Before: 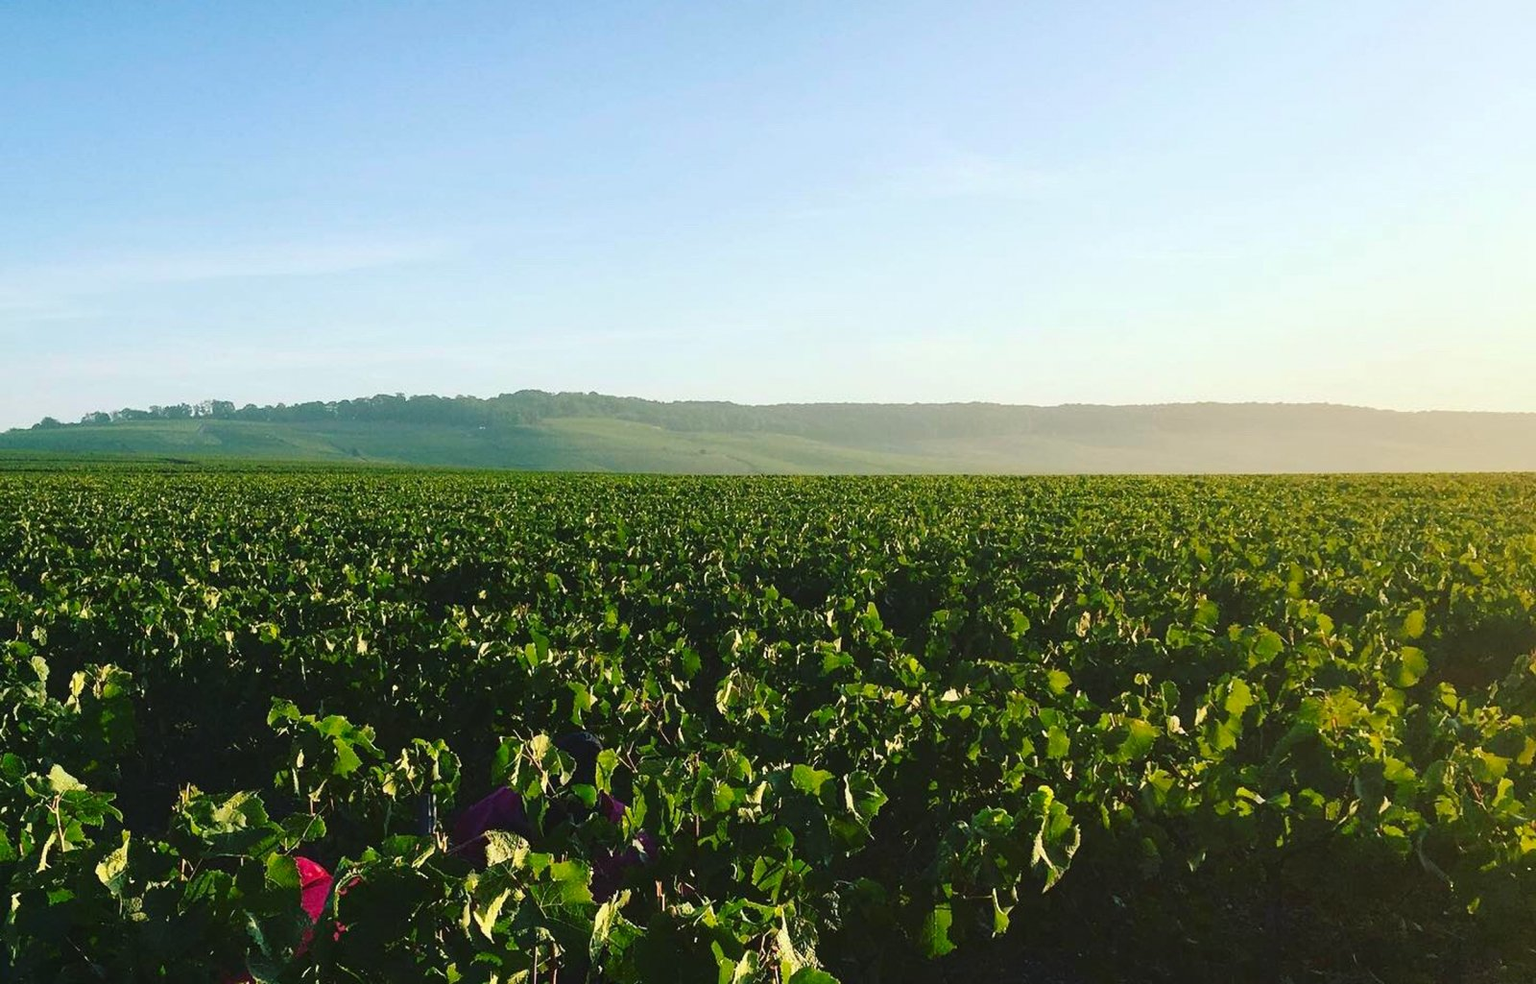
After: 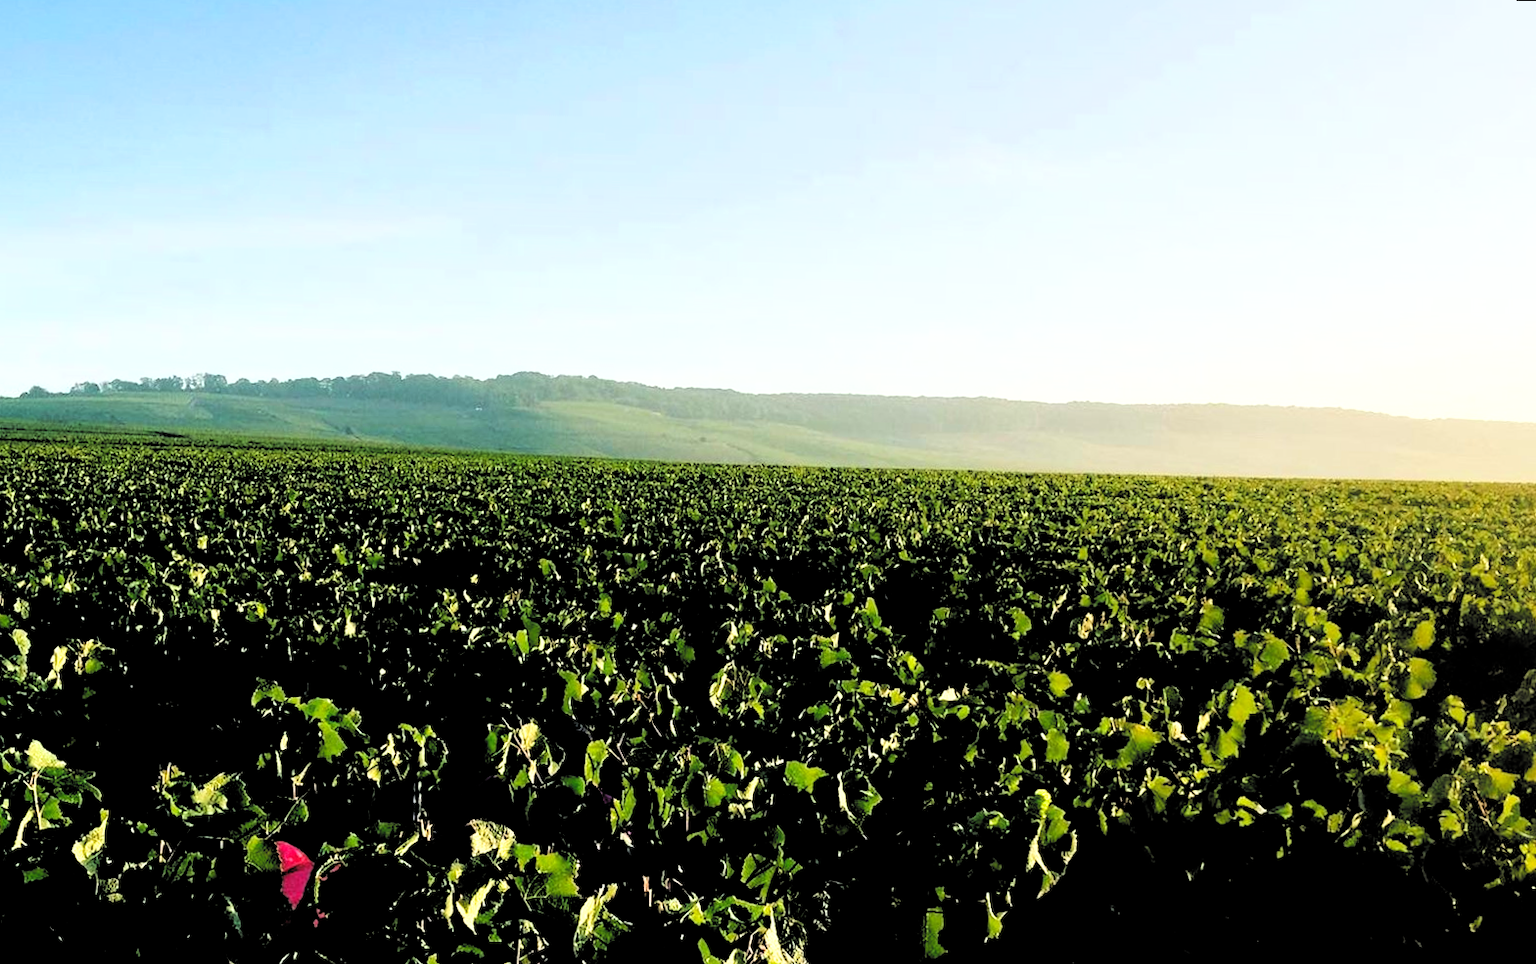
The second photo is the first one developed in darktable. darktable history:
filmic rgb: middle gray luminance 13.55%, black relative exposure -1.97 EV, white relative exposure 3.1 EV, threshold 6 EV, target black luminance 0%, hardness 1.79, latitude 59.23%, contrast 1.728, highlights saturation mix 5%, shadows ↔ highlights balance -37.52%, add noise in highlights 0, color science v3 (2019), use custom middle-gray values true, iterations of high-quality reconstruction 0, contrast in highlights soft, enable highlight reconstruction true
rotate and perspective: rotation 1.57°, crop left 0.018, crop right 0.982, crop top 0.039, crop bottom 0.961
shadows and highlights: shadows 25, highlights -25
